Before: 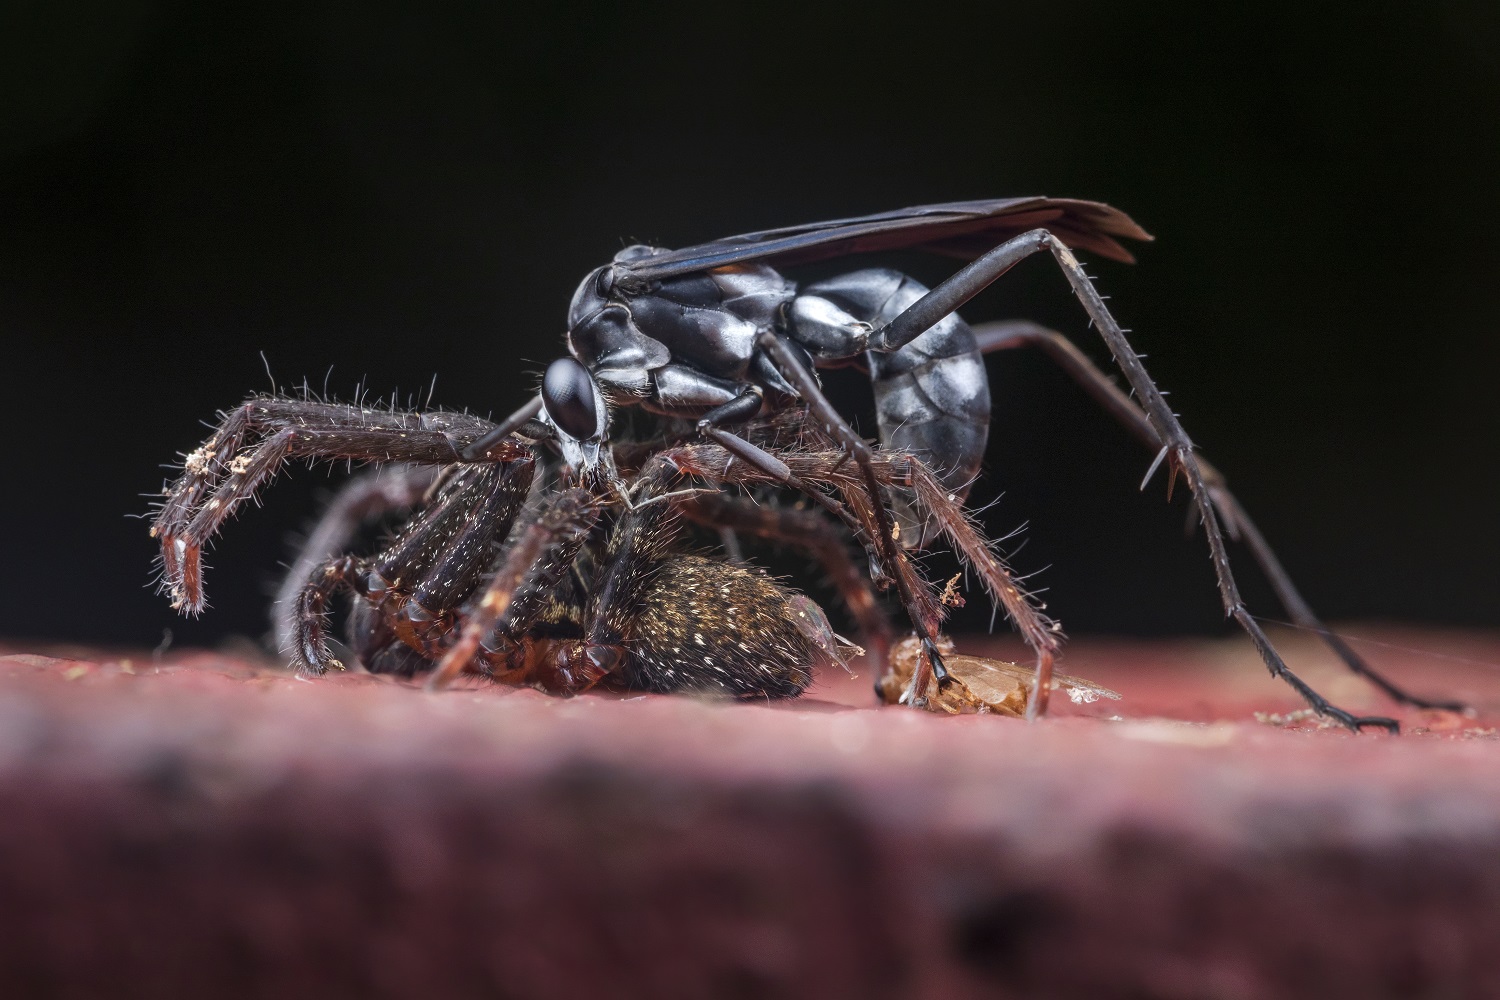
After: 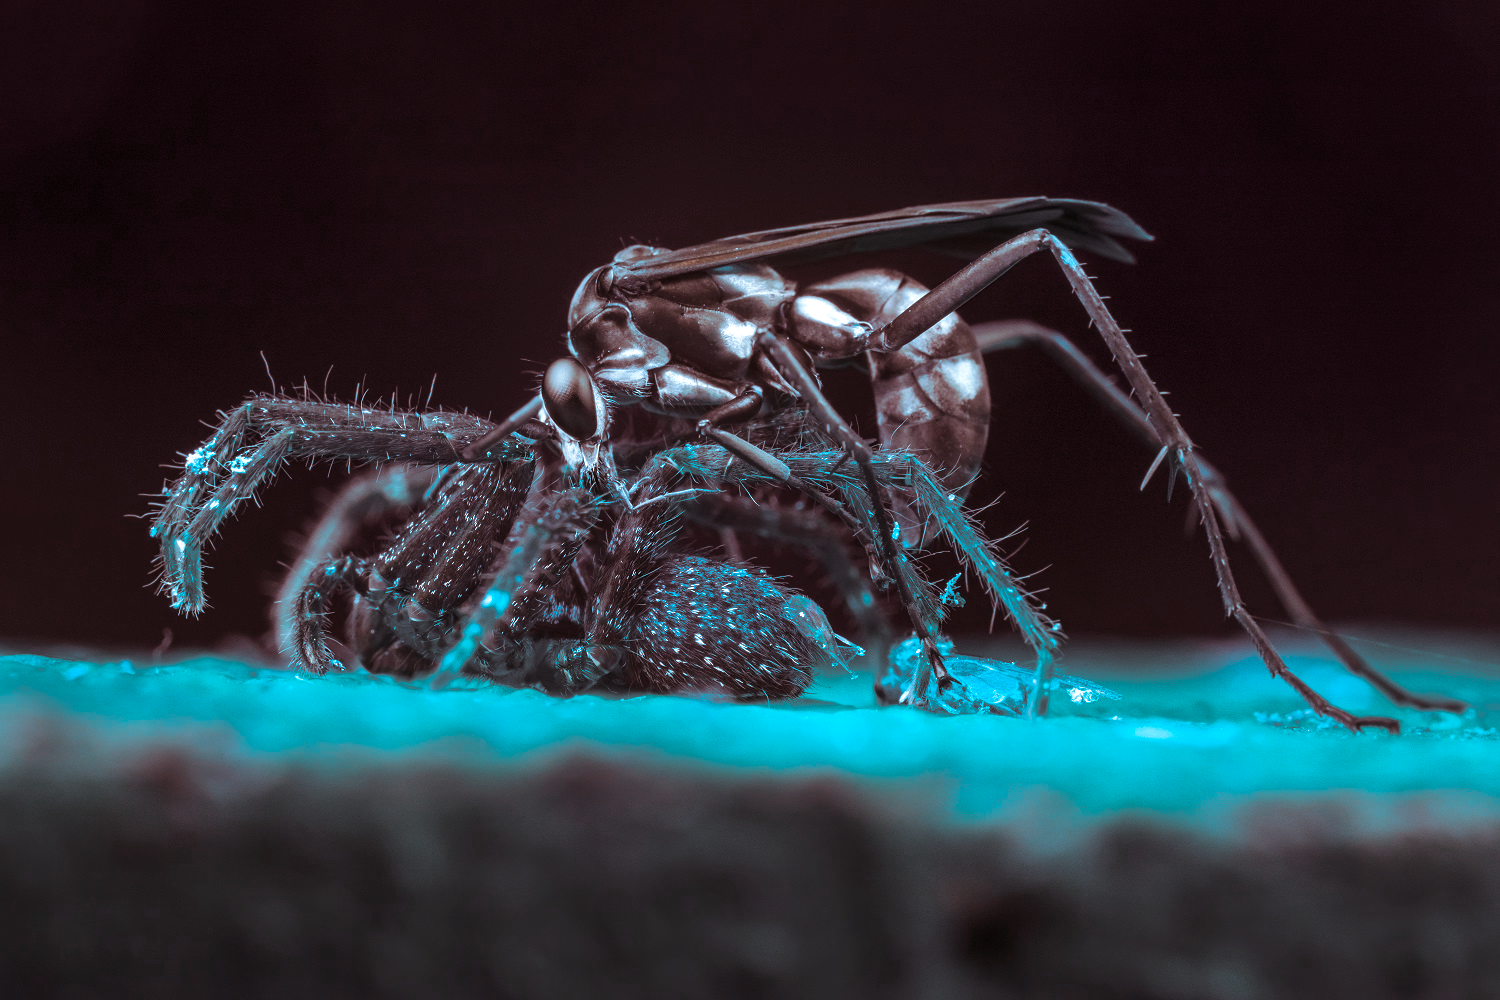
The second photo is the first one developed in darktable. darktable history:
color balance rgb: hue shift 180°, global vibrance 50%, contrast 0.32%
split-toning: on, module defaults
white balance: red 1.138, green 0.996, blue 0.812
